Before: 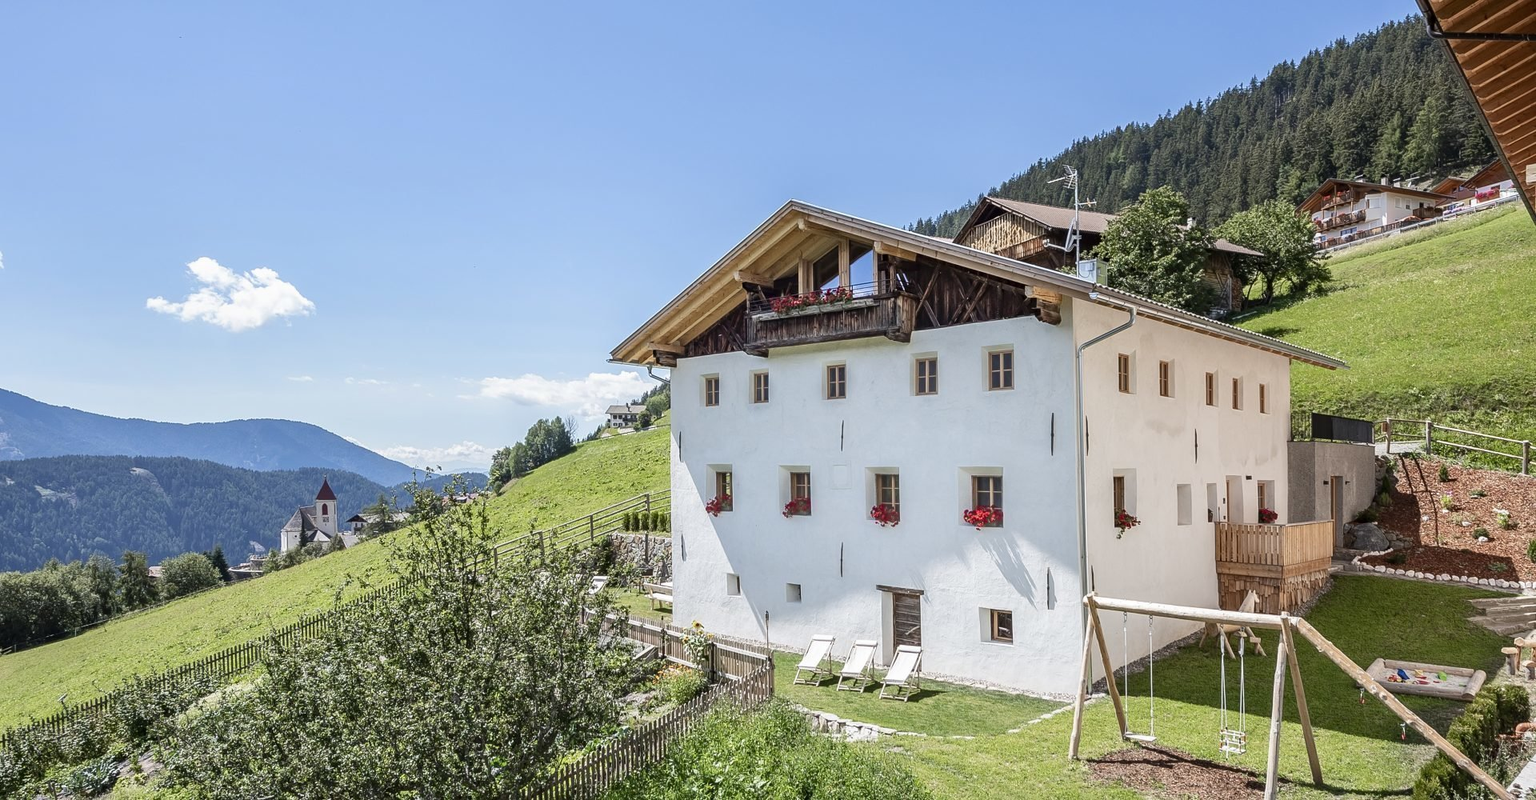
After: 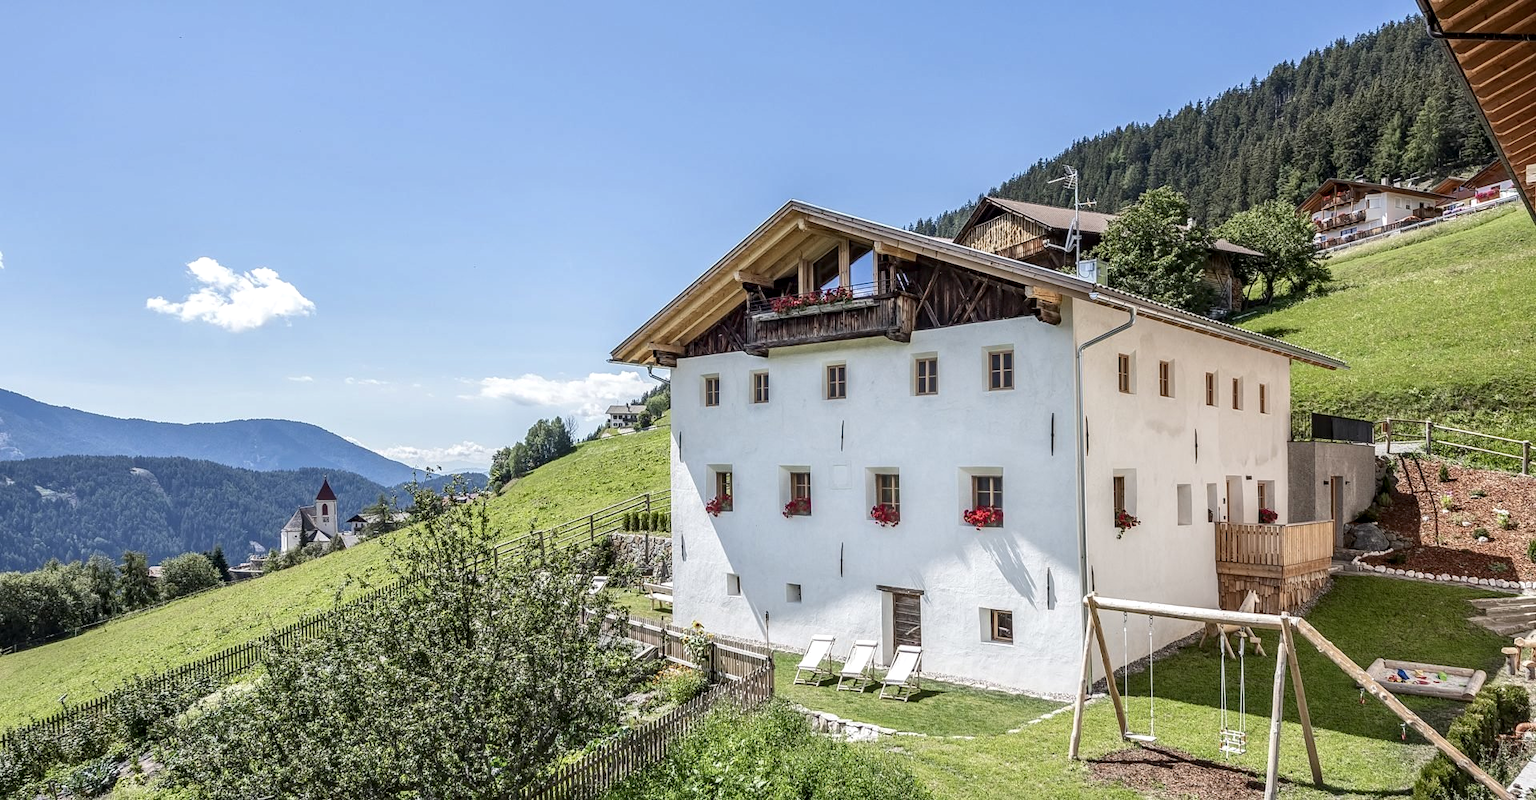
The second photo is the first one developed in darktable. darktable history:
exposure: exposure 0.018 EV, compensate highlight preservation false
local contrast: detail 130%
